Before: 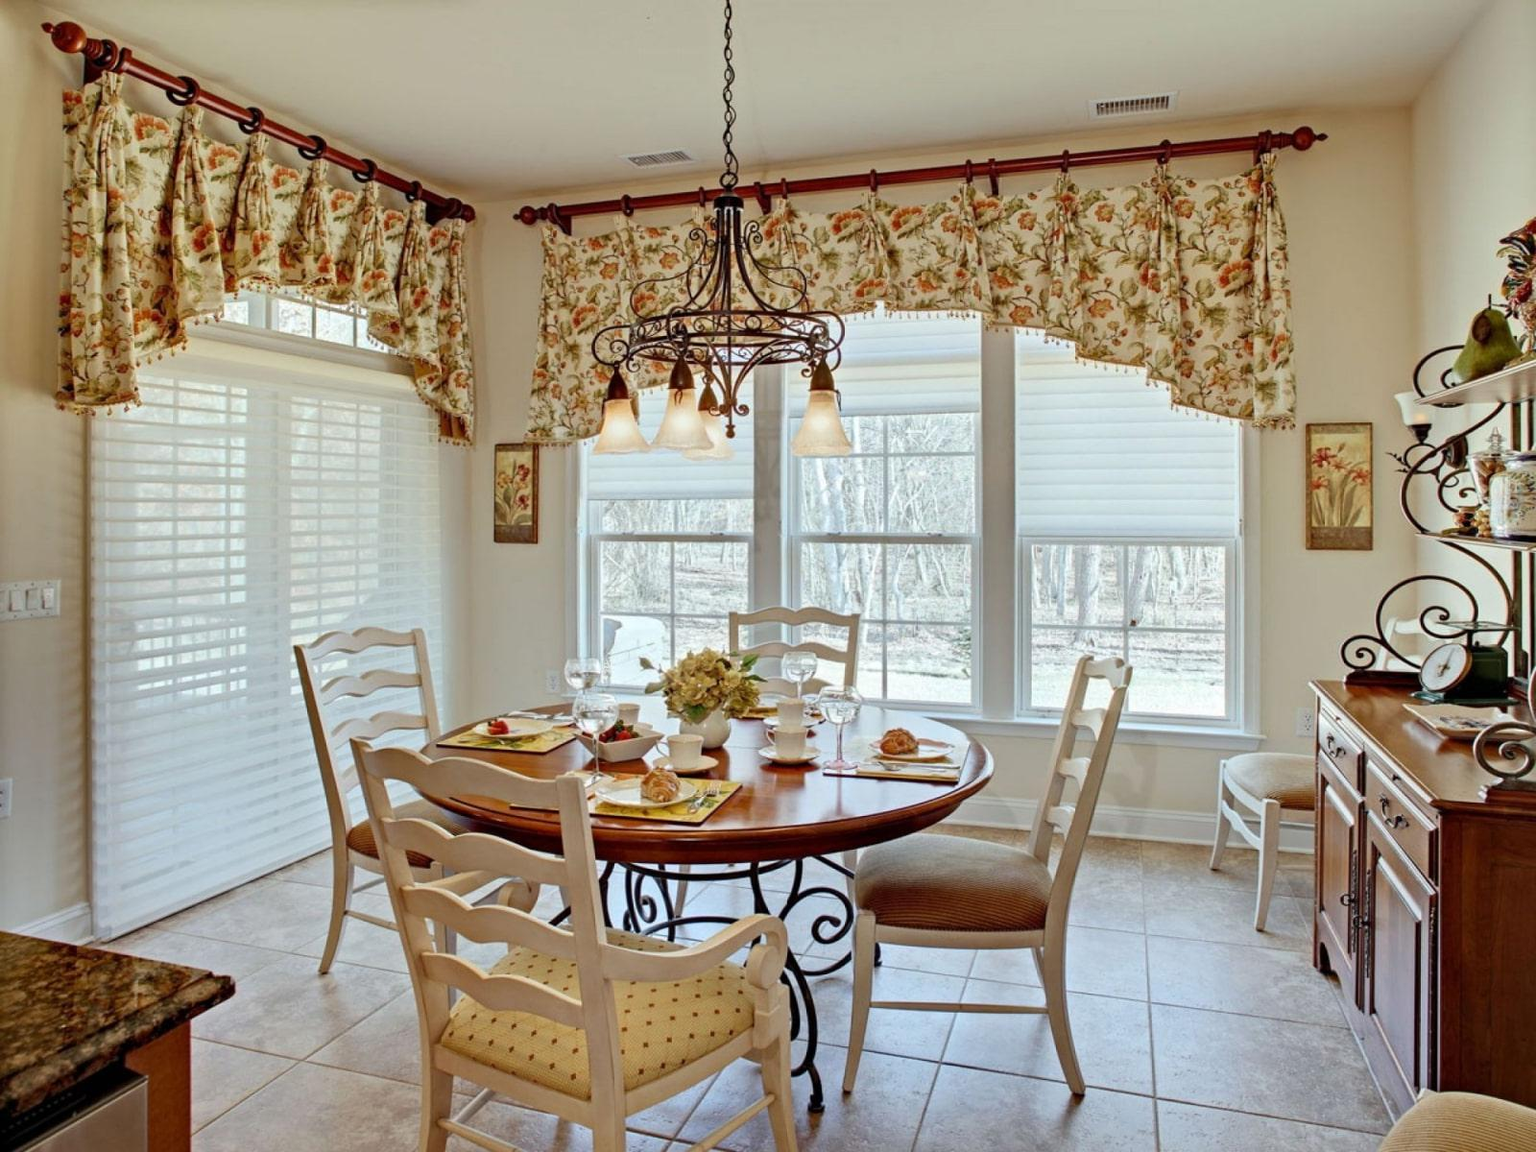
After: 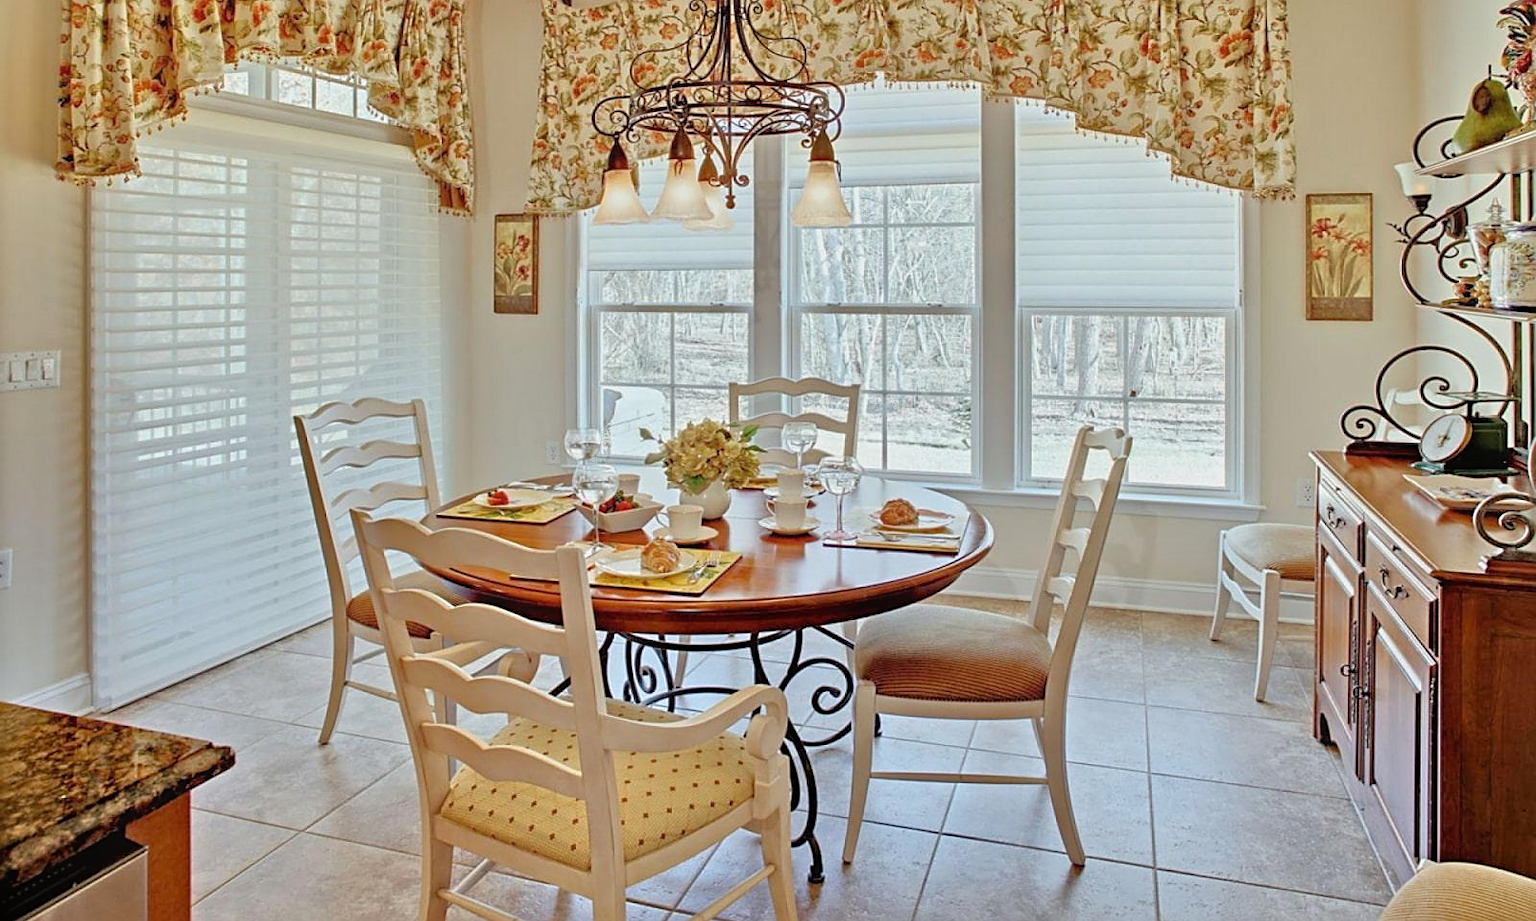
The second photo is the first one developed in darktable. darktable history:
tone equalizer: -7 EV 0.15 EV, -6 EV 0.6 EV, -5 EV 1.15 EV, -4 EV 1.33 EV, -3 EV 1.15 EV, -2 EV 0.6 EV, -1 EV 0.15 EV, mask exposure compensation -0.5 EV
exposure: exposure -0.242 EV, compensate highlight preservation false
sharpen: on, module defaults
contrast equalizer: octaves 7, y [[0.6 ×6], [0.55 ×6], [0 ×6], [0 ×6], [0 ×6]], mix -0.2
crop and rotate: top 19.998%
